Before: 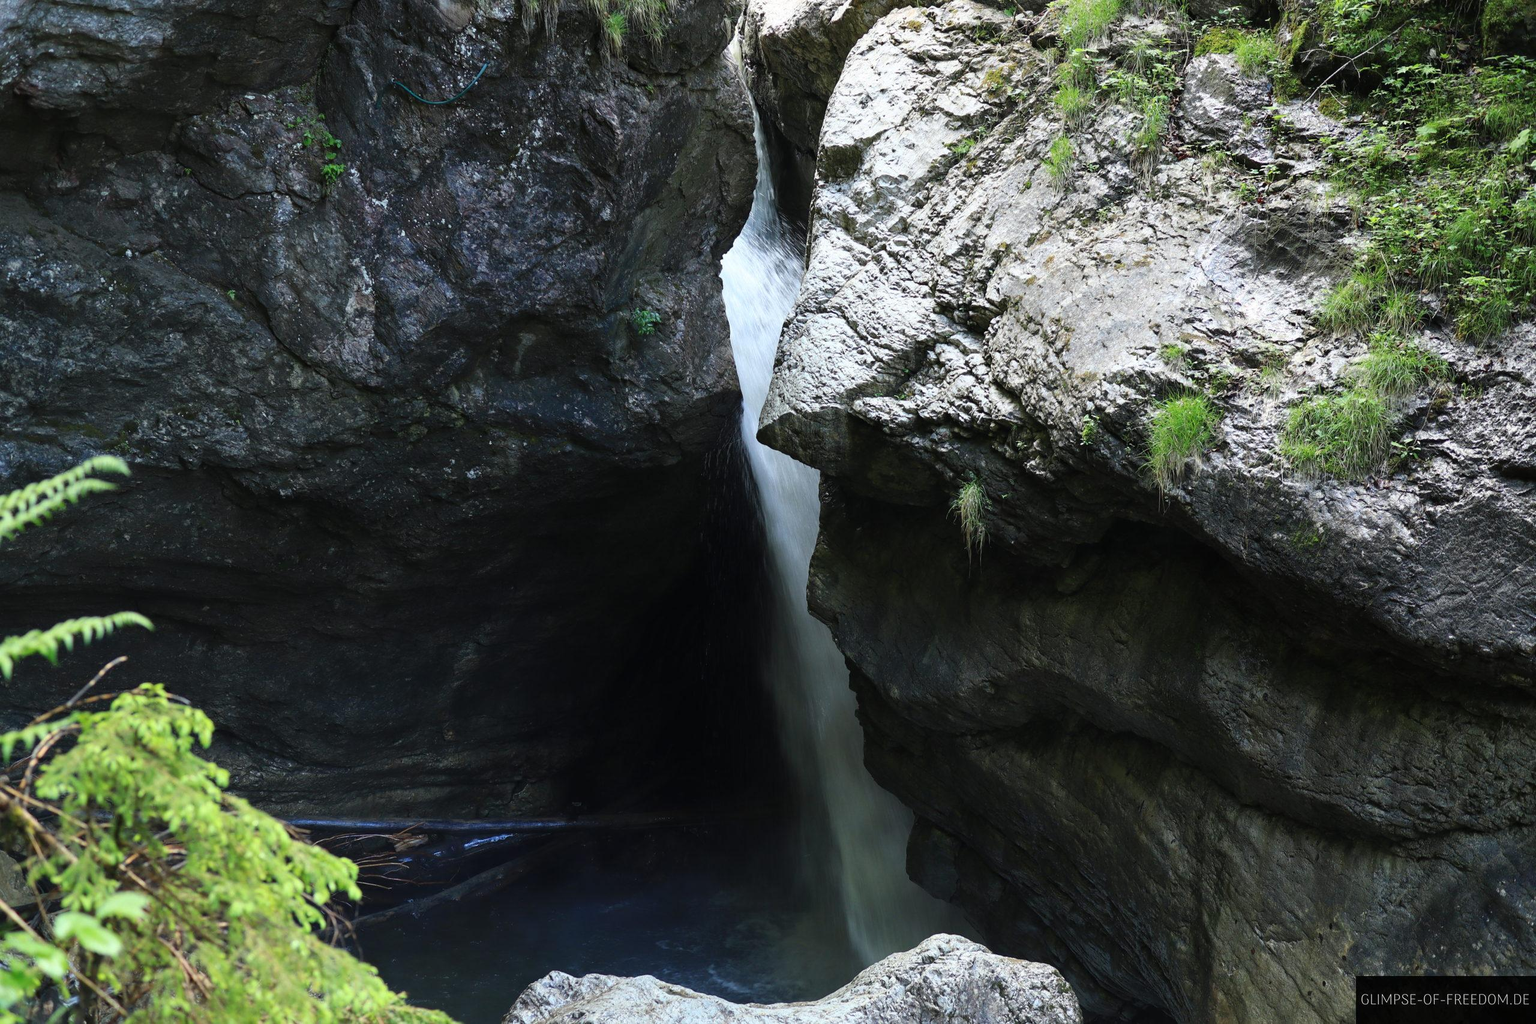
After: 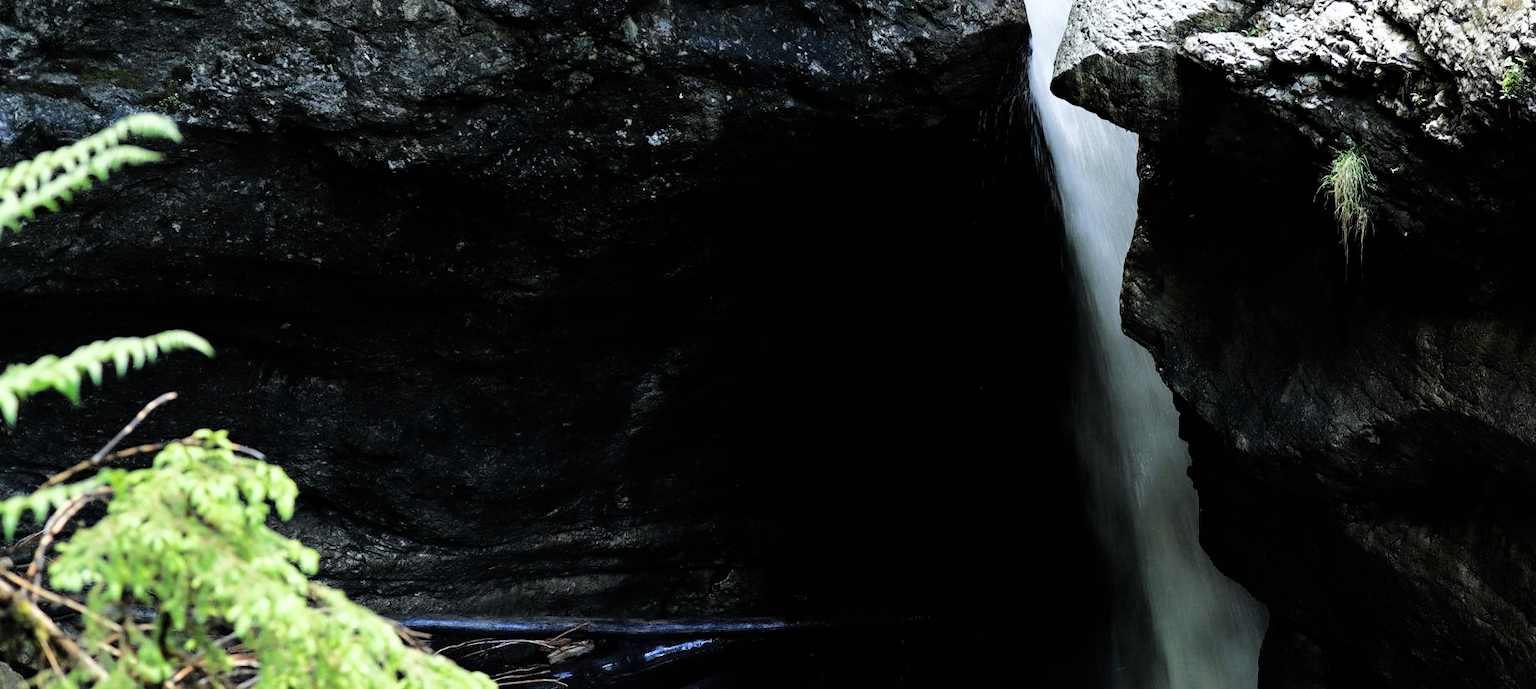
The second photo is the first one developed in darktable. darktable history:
exposure: black level correction 0, exposure 1 EV, compensate highlight preservation false
crop: top 36.498%, right 27.964%, bottom 14.995%
rgb curve: curves: ch0 [(0, 0) (0.175, 0.154) (0.785, 0.663) (1, 1)]
filmic rgb: black relative exposure -5 EV, hardness 2.88, contrast 1.4, highlights saturation mix -30%
